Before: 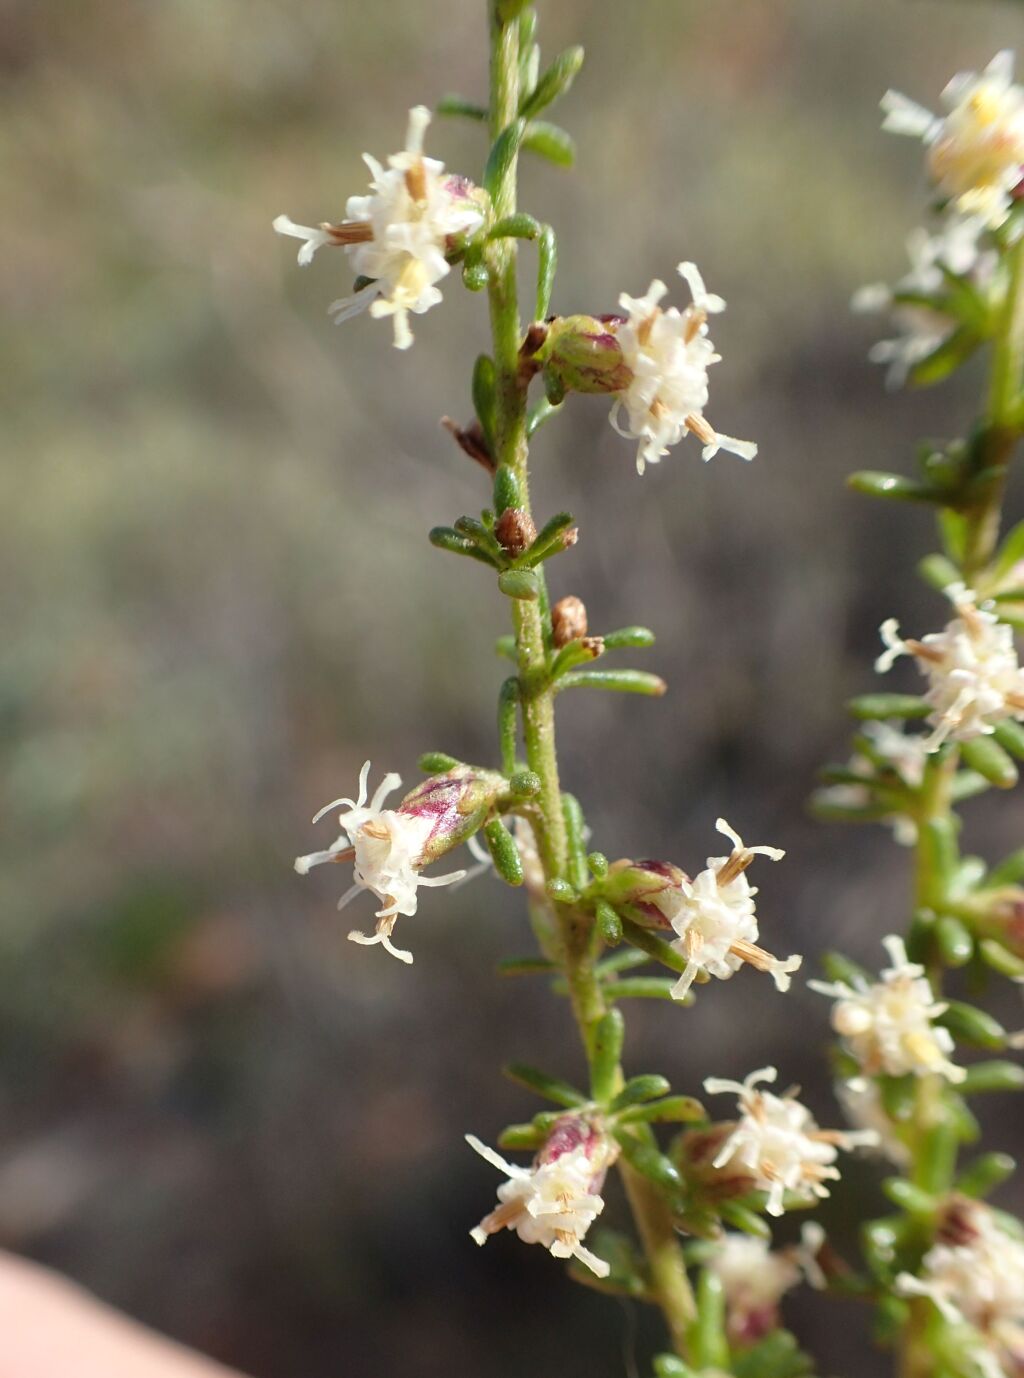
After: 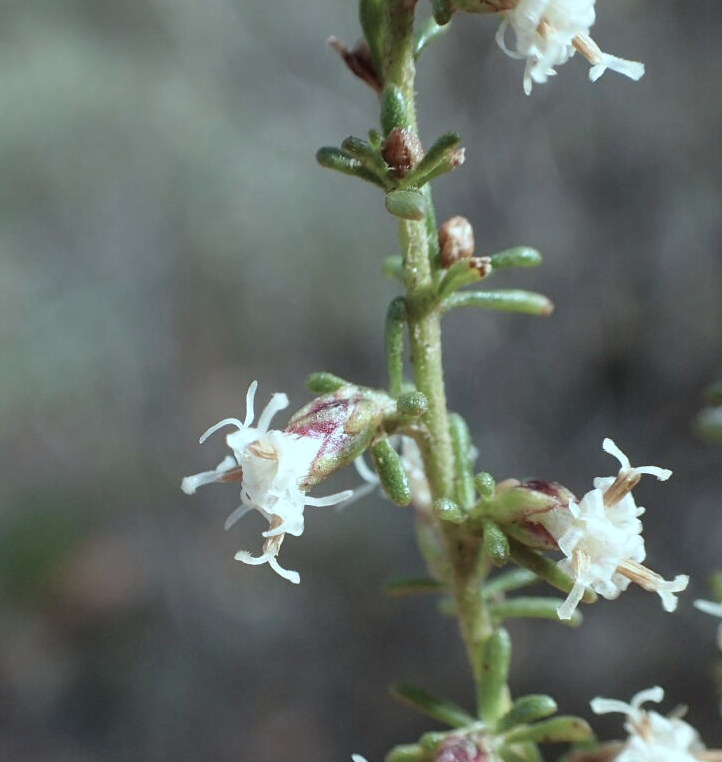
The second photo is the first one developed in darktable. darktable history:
crop: left 11.123%, top 27.61%, right 18.3%, bottom 17.034%
color correction: highlights a* -12.64, highlights b* -18.1, saturation 0.7
